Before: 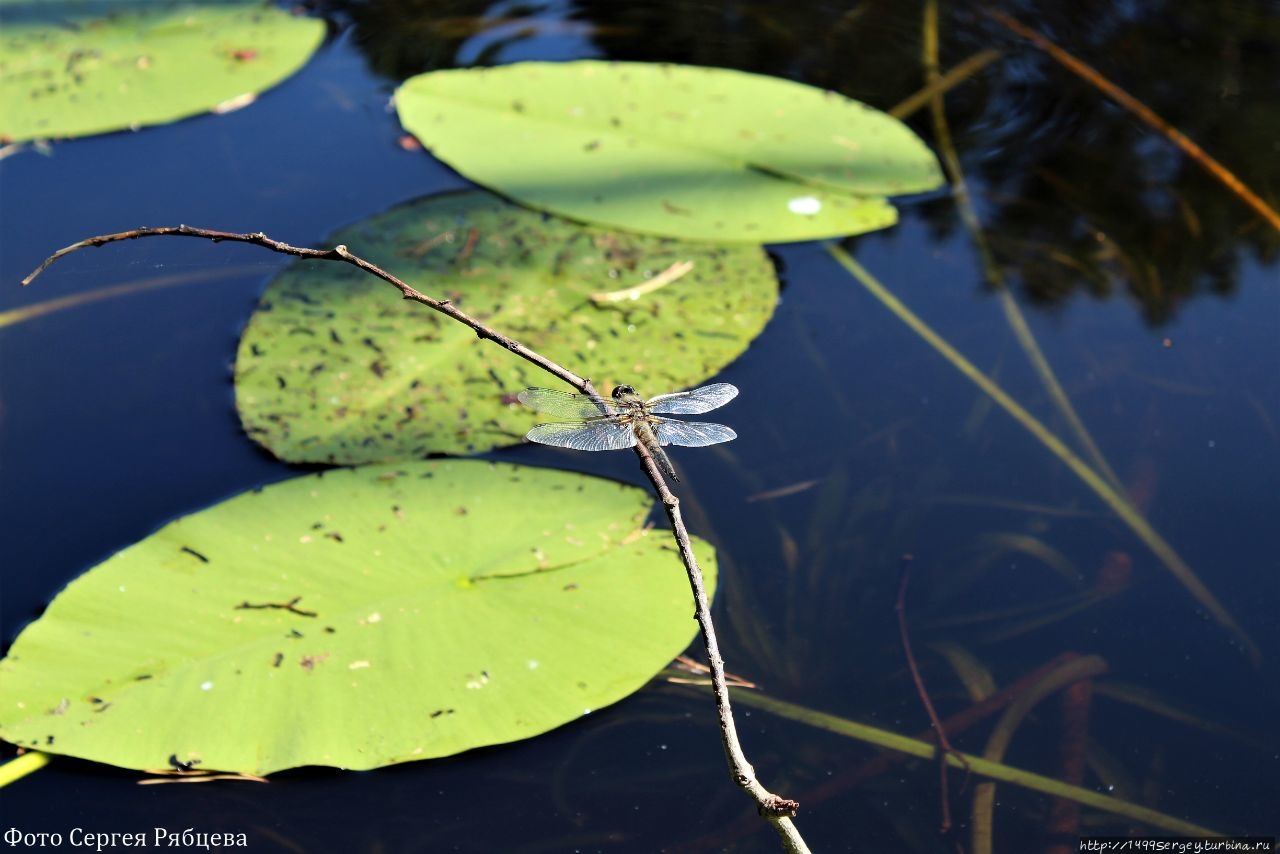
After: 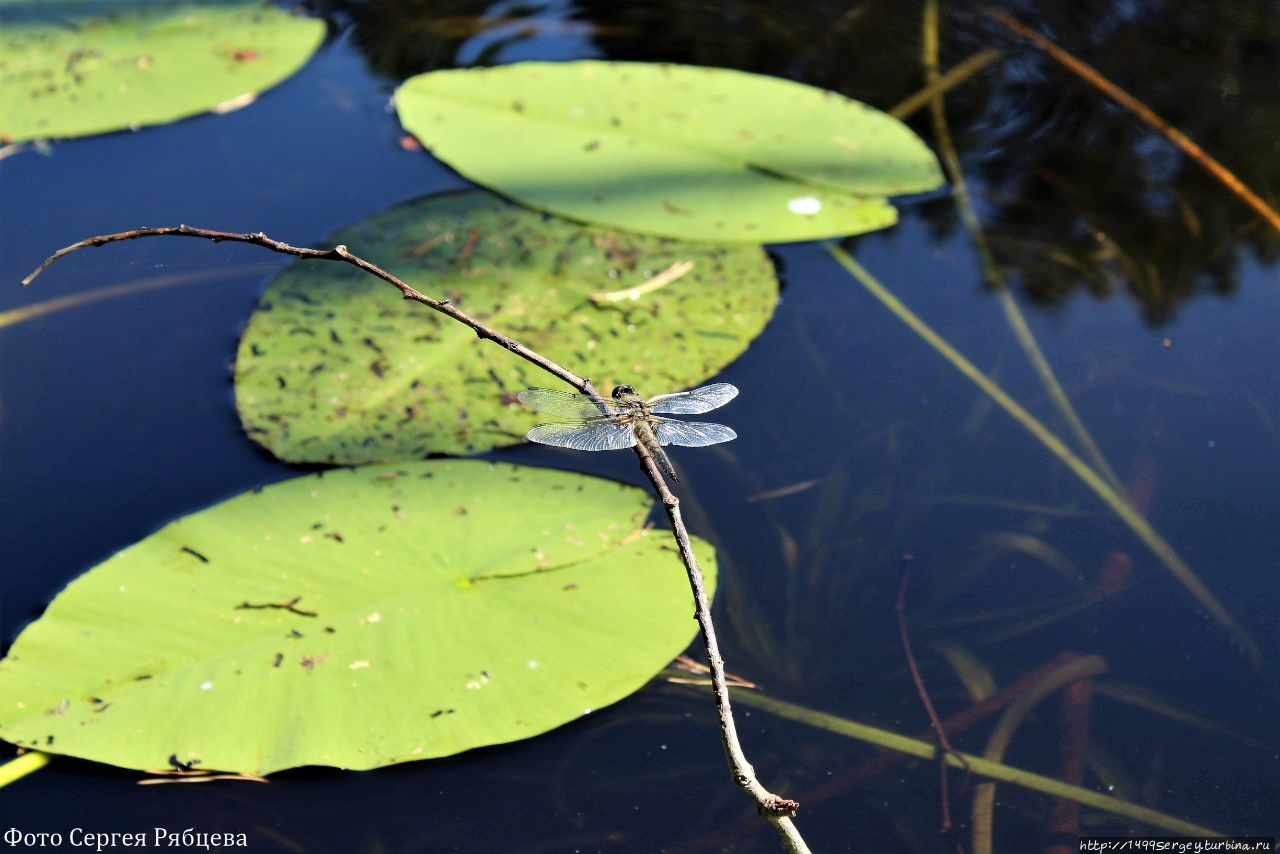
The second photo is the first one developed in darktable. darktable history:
shadows and highlights: shadows 30.93, highlights 1.21, soften with gaussian
